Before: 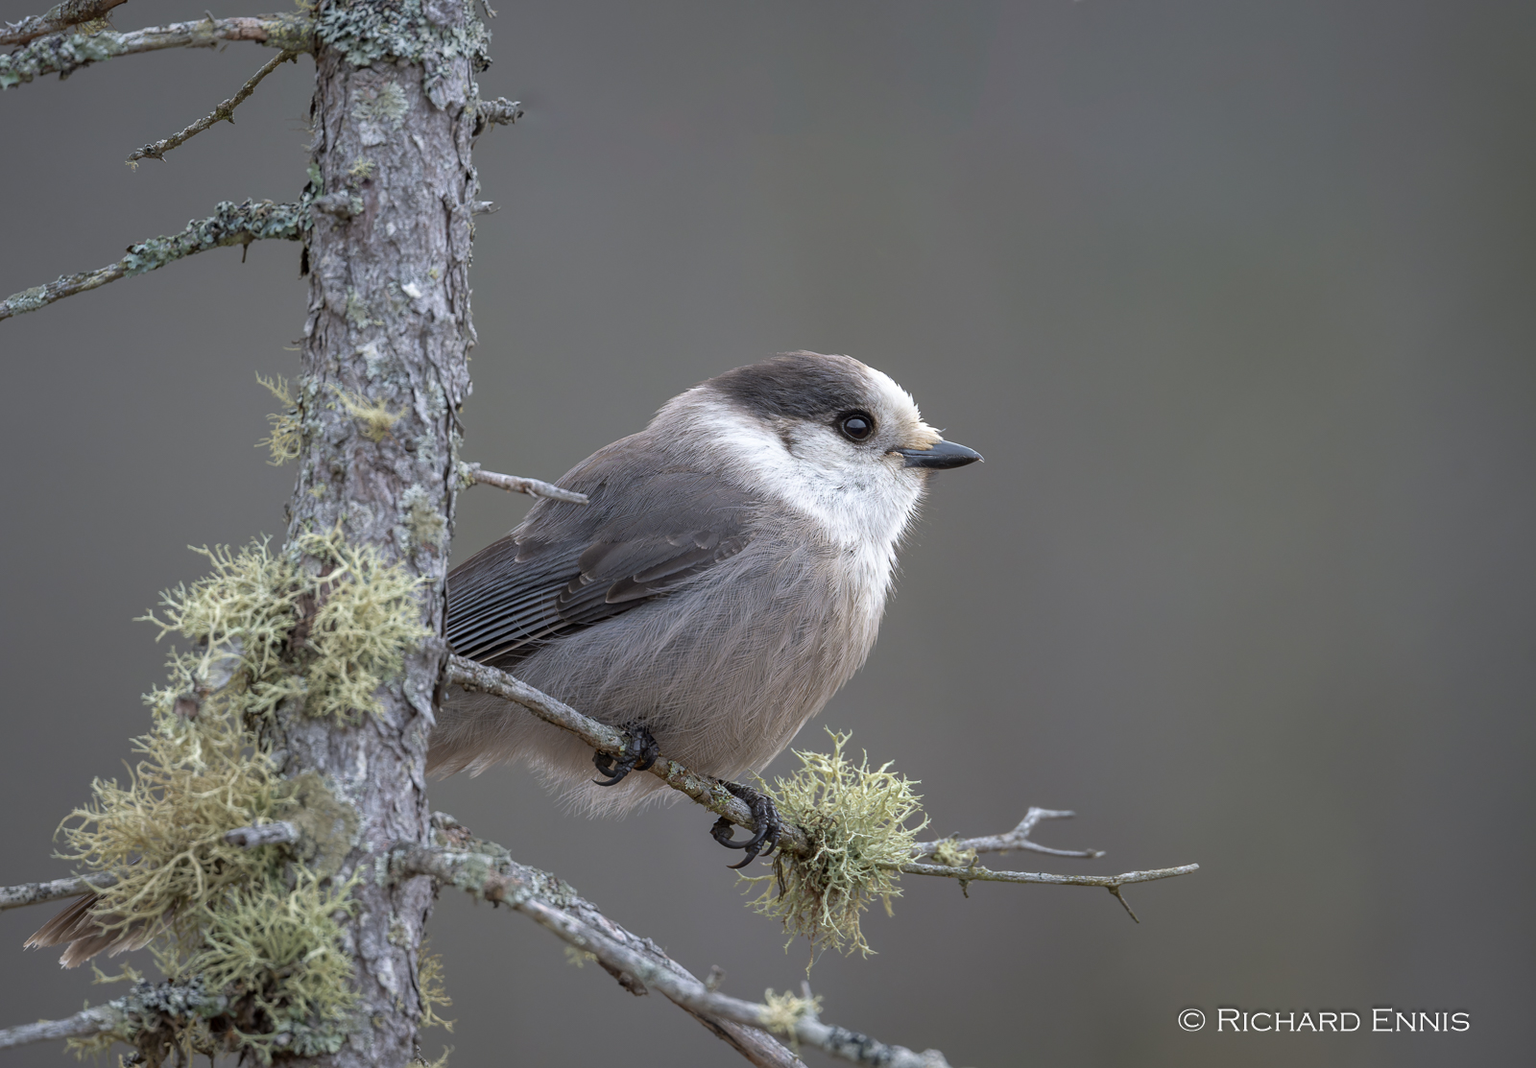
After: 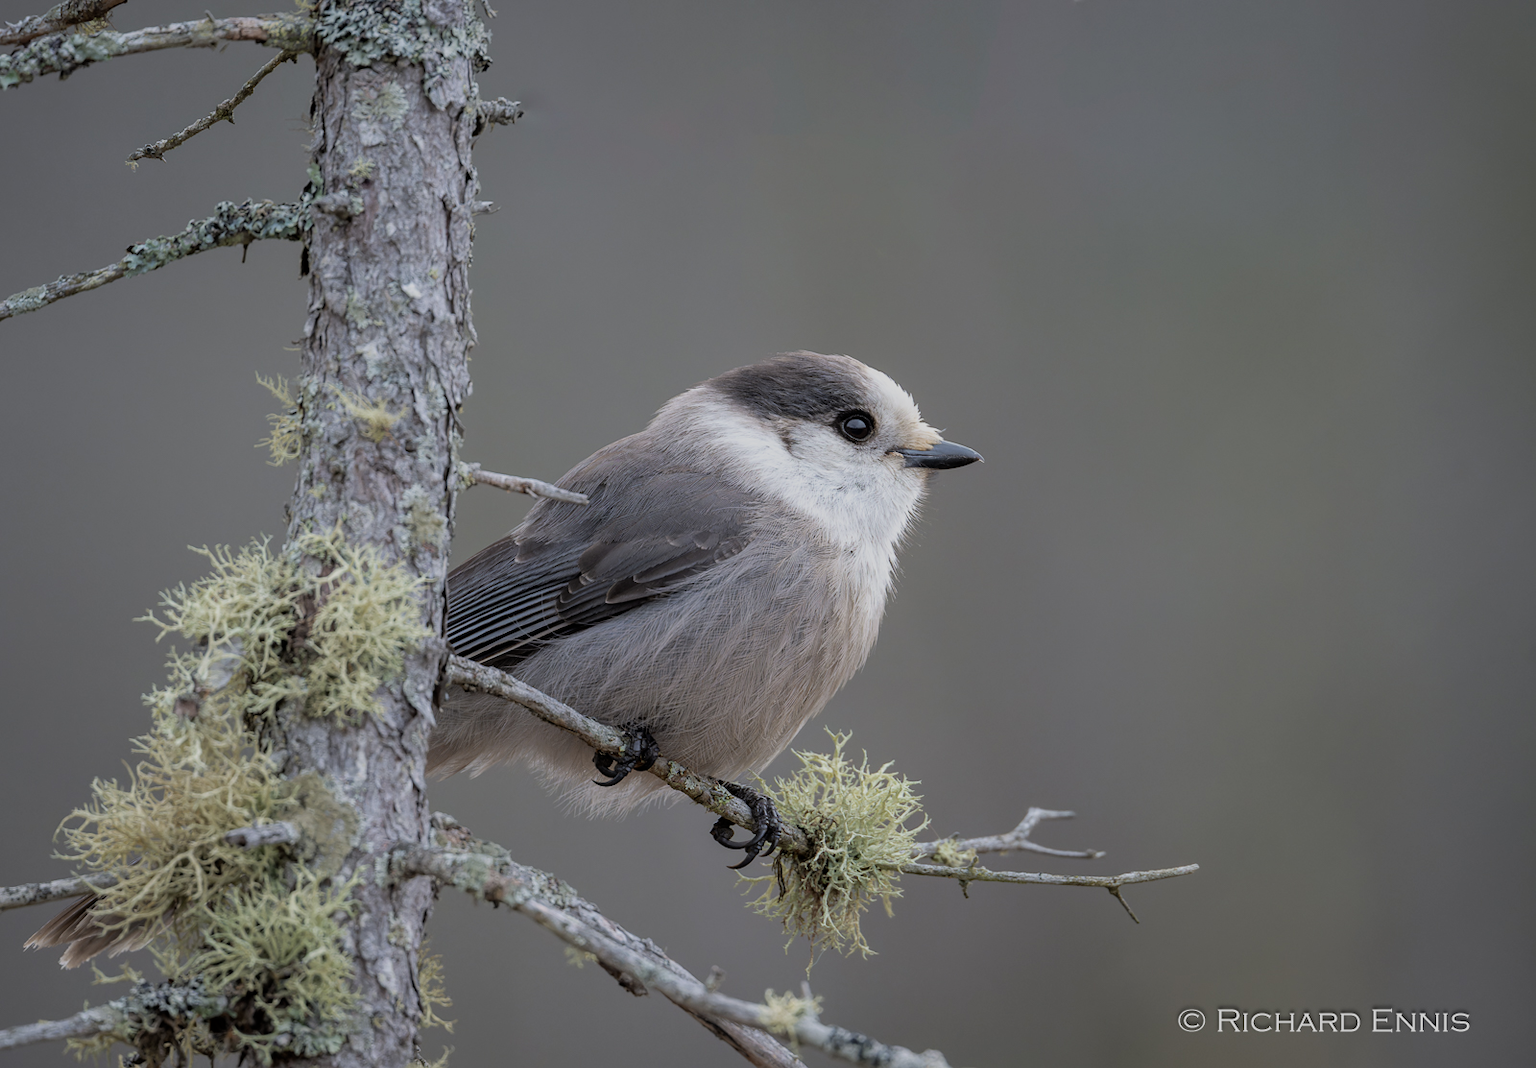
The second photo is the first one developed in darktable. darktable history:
filmic rgb: black relative exposure -7.65 EV, white relative exposure 4.56 EV, threshold 5.99 EV, hardness 3.61, enable highlight reconstruction true
